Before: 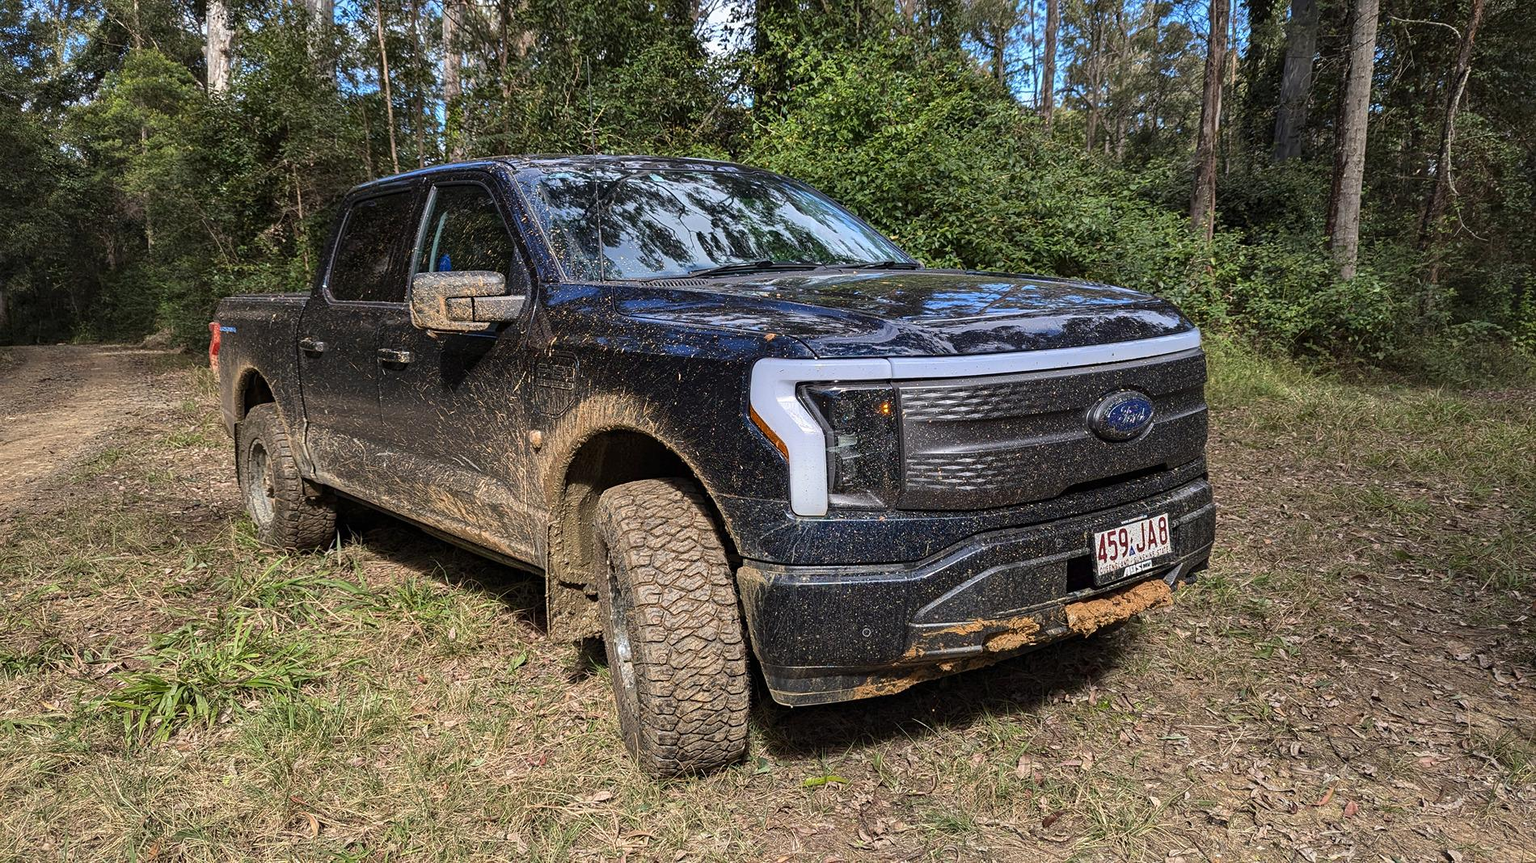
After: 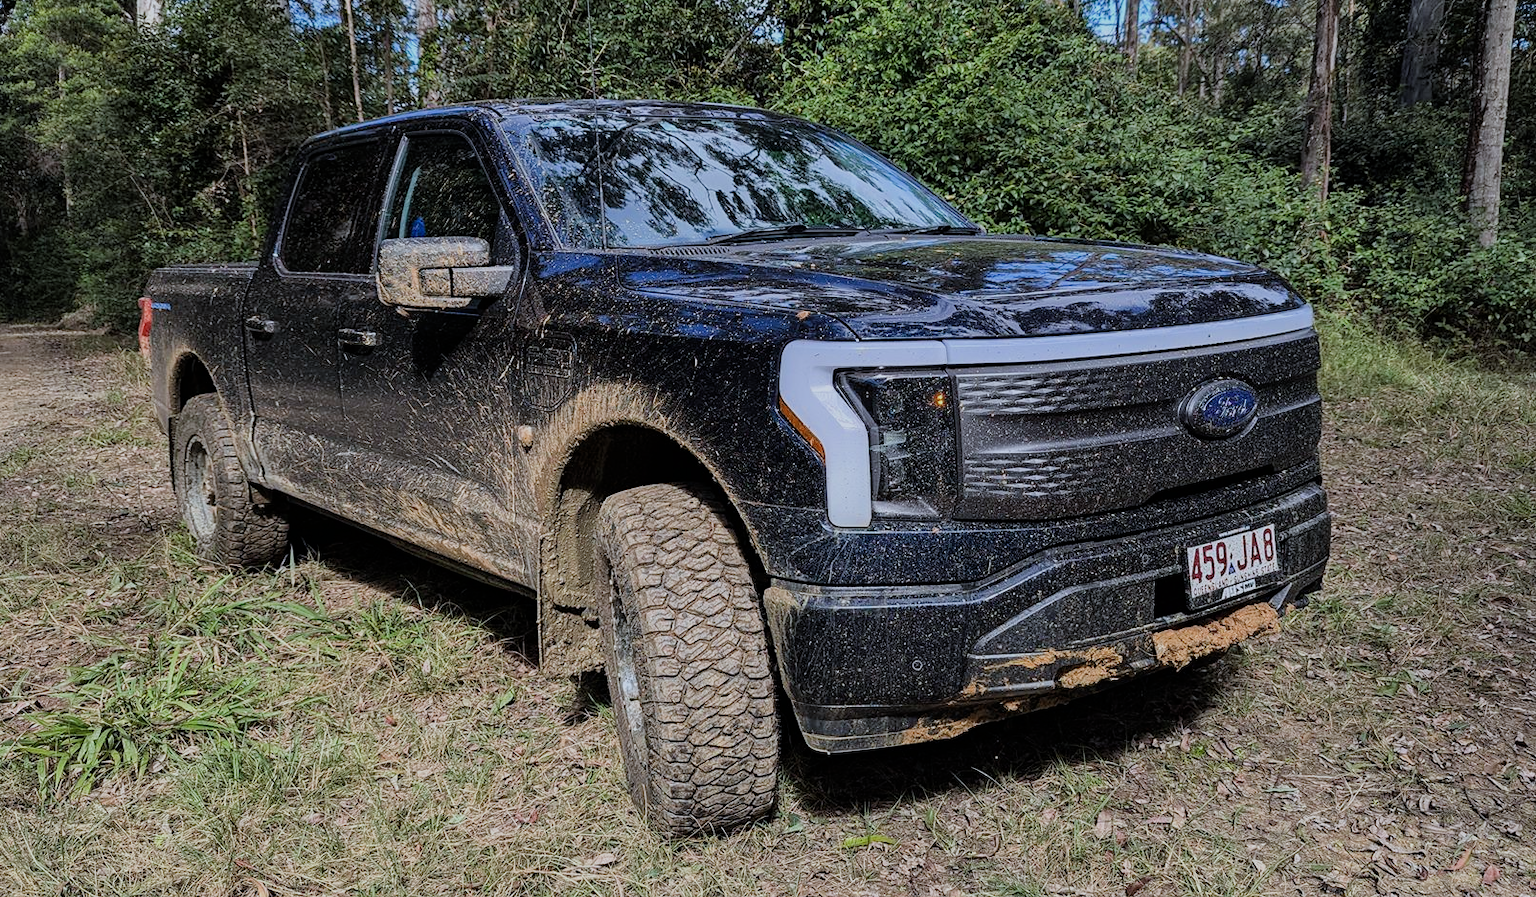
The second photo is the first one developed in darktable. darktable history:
color calibration: x 0.37, y 0.382, temperature 4313.83 K
crop: left 6.026%, top 8.322%, right 9.547%, bottom 3.914%
filmic rgb: black relative exposure -7.65 EV, white relative exposure 4.56 EV, hardness 3.61
